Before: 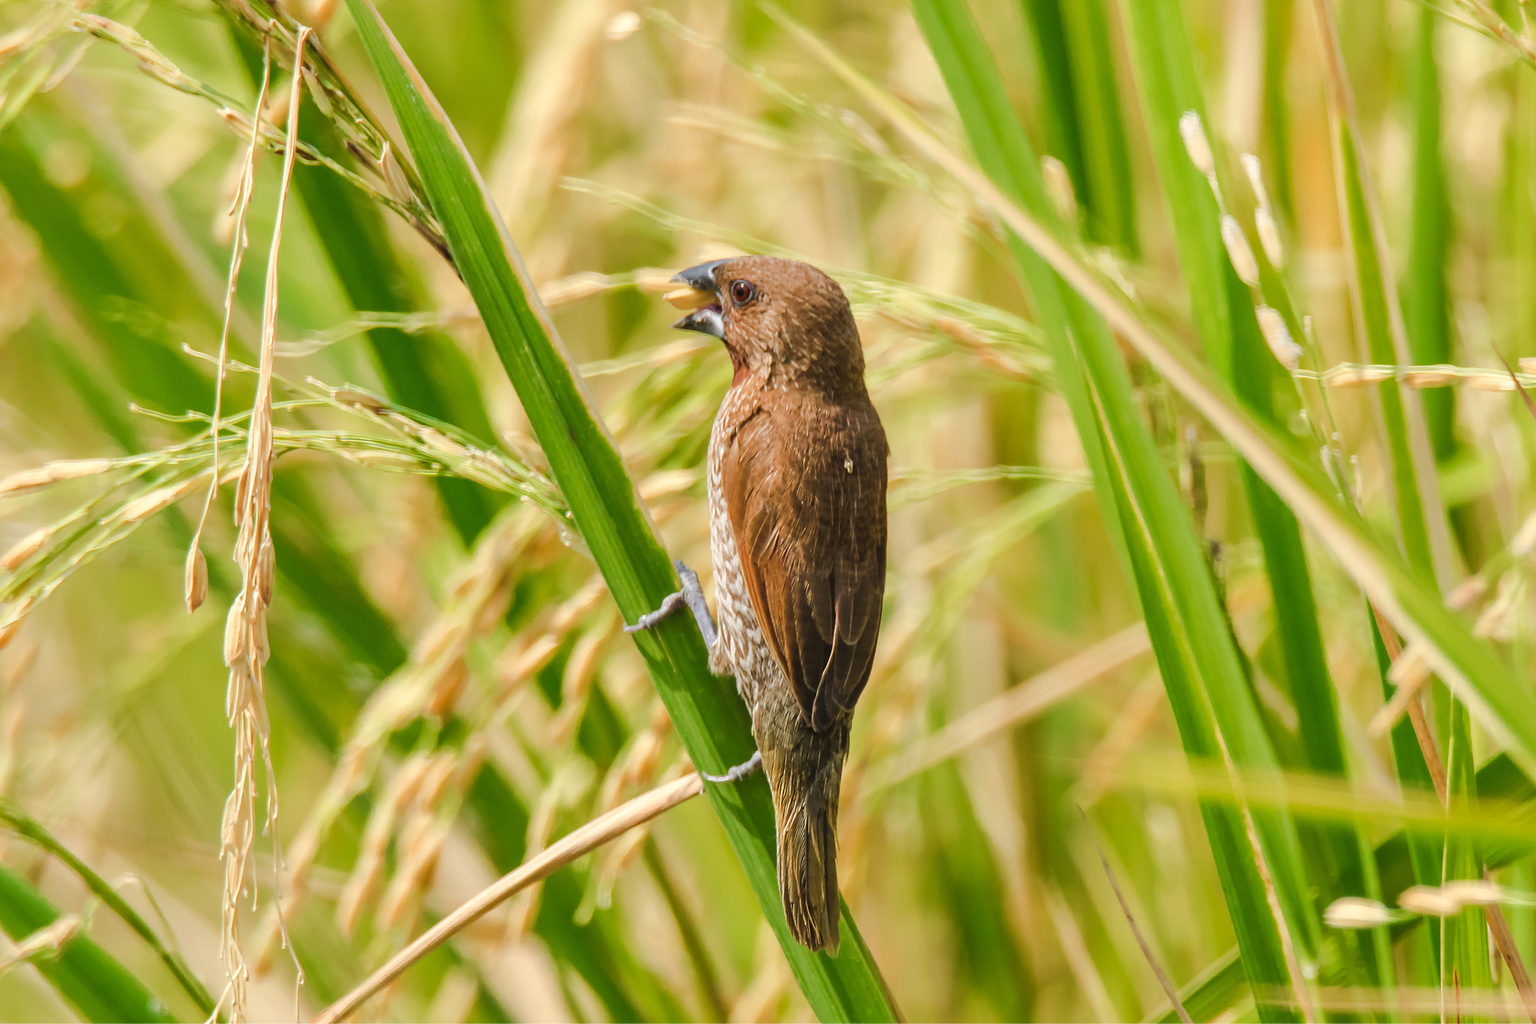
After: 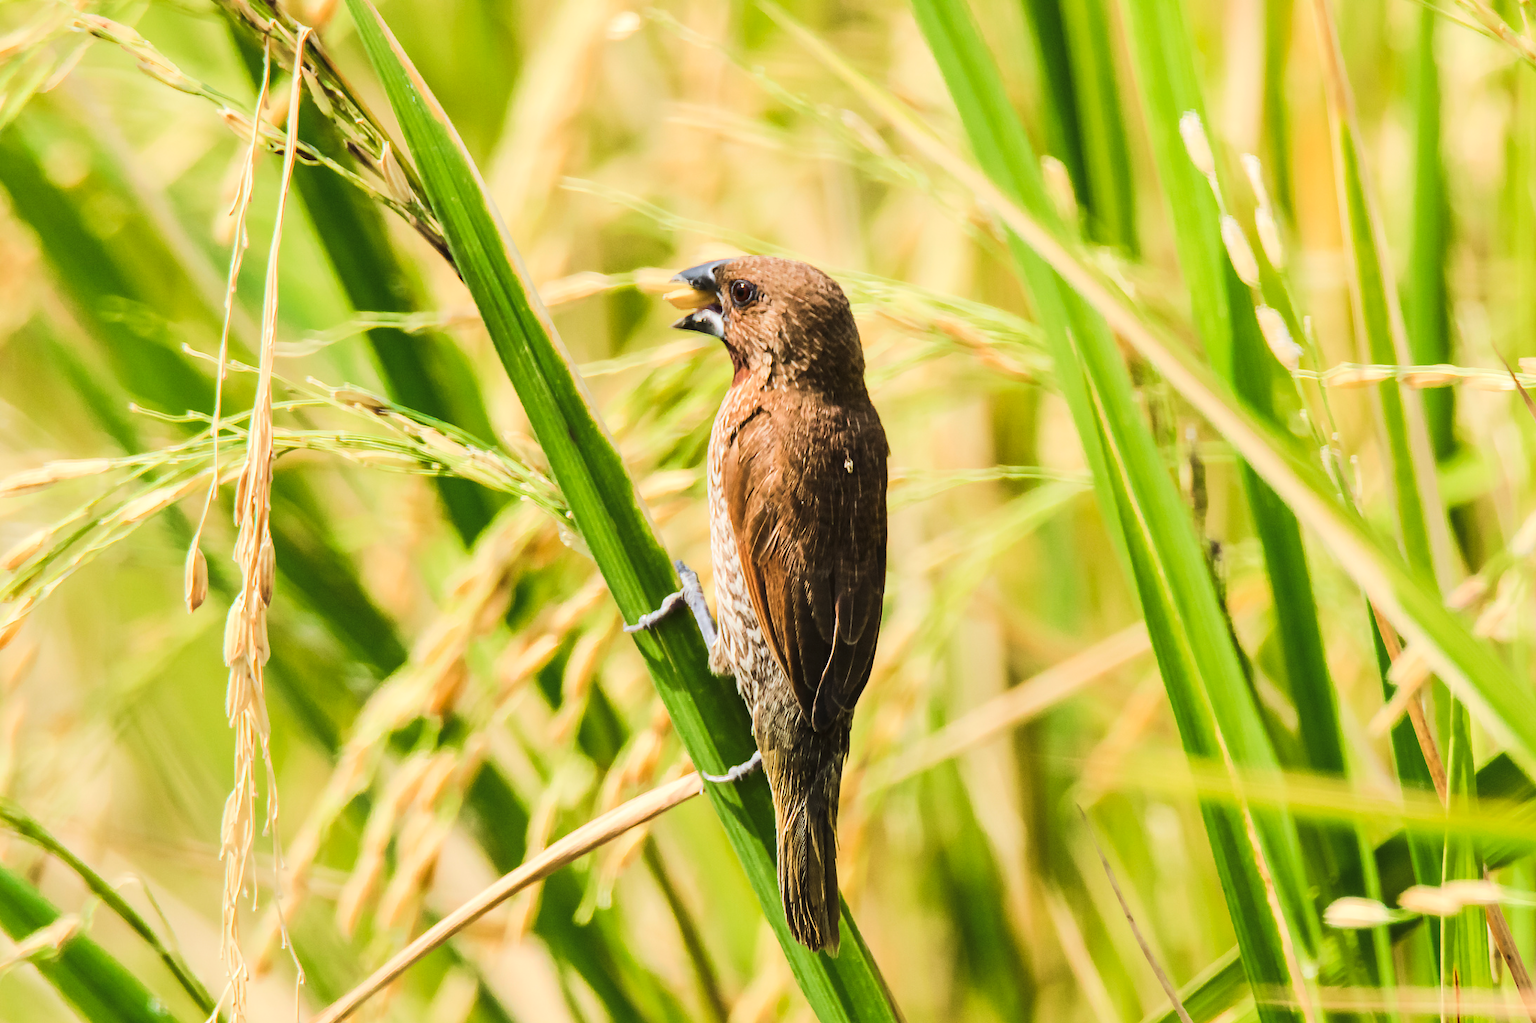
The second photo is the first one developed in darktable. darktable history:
tone curve: curves: ch0 [(0, 0) (0.288, 0.201) (0.683, 0.793) (1, 1)], color space Lab, linked channels, preserve colors none
exposure: compensate highlight preservation false
